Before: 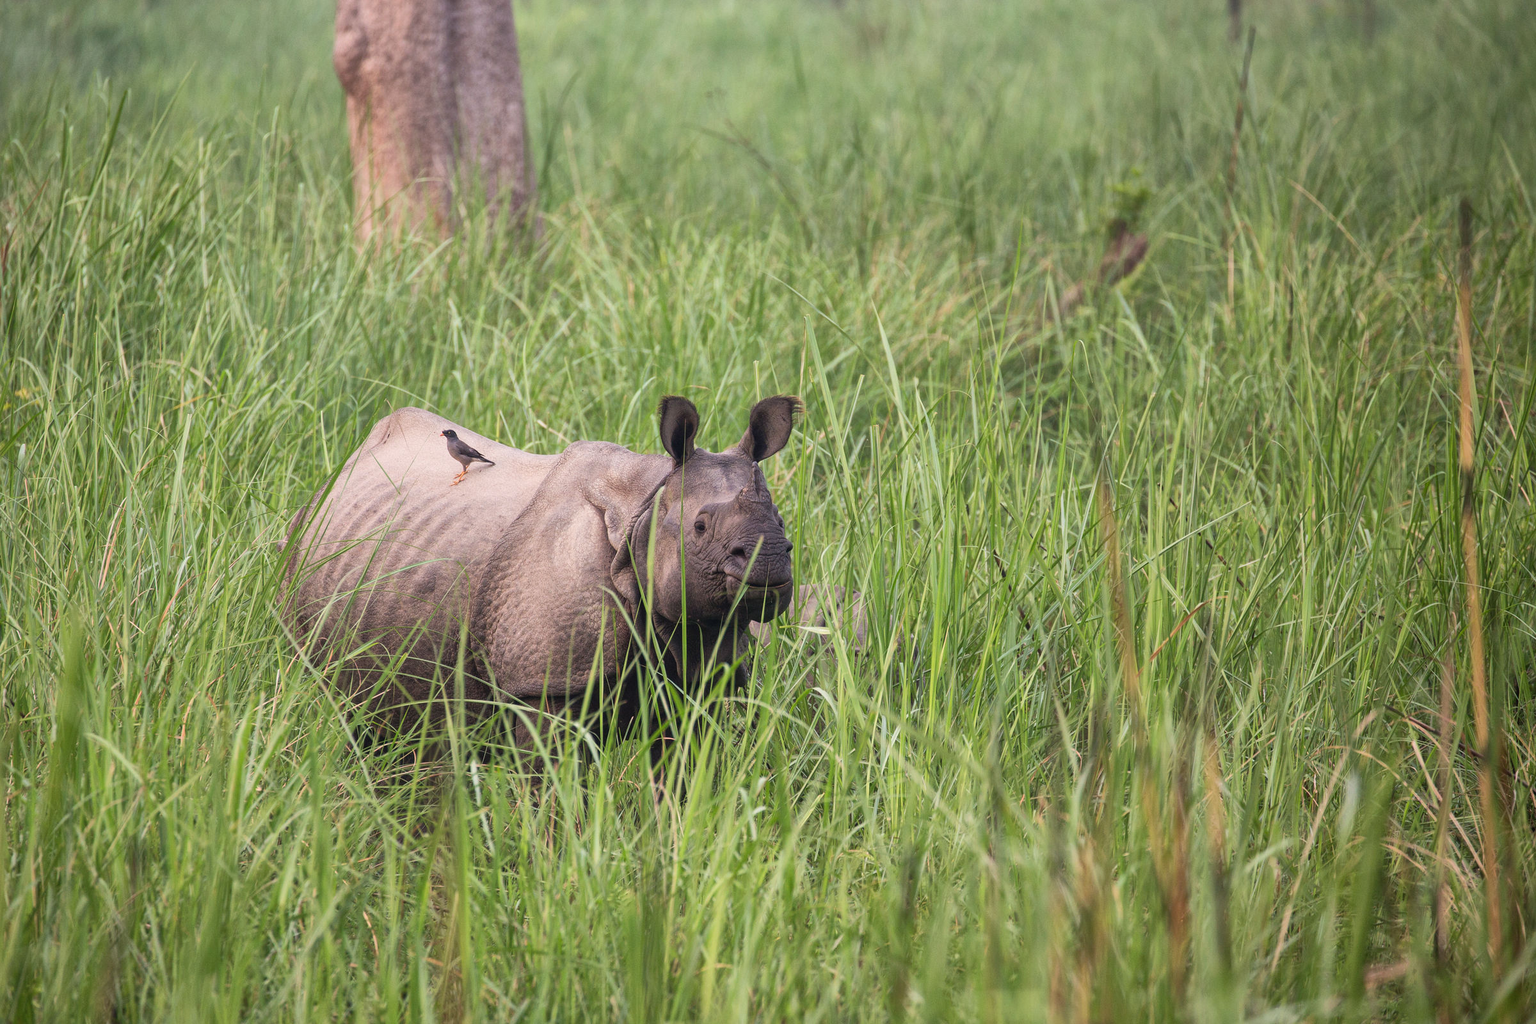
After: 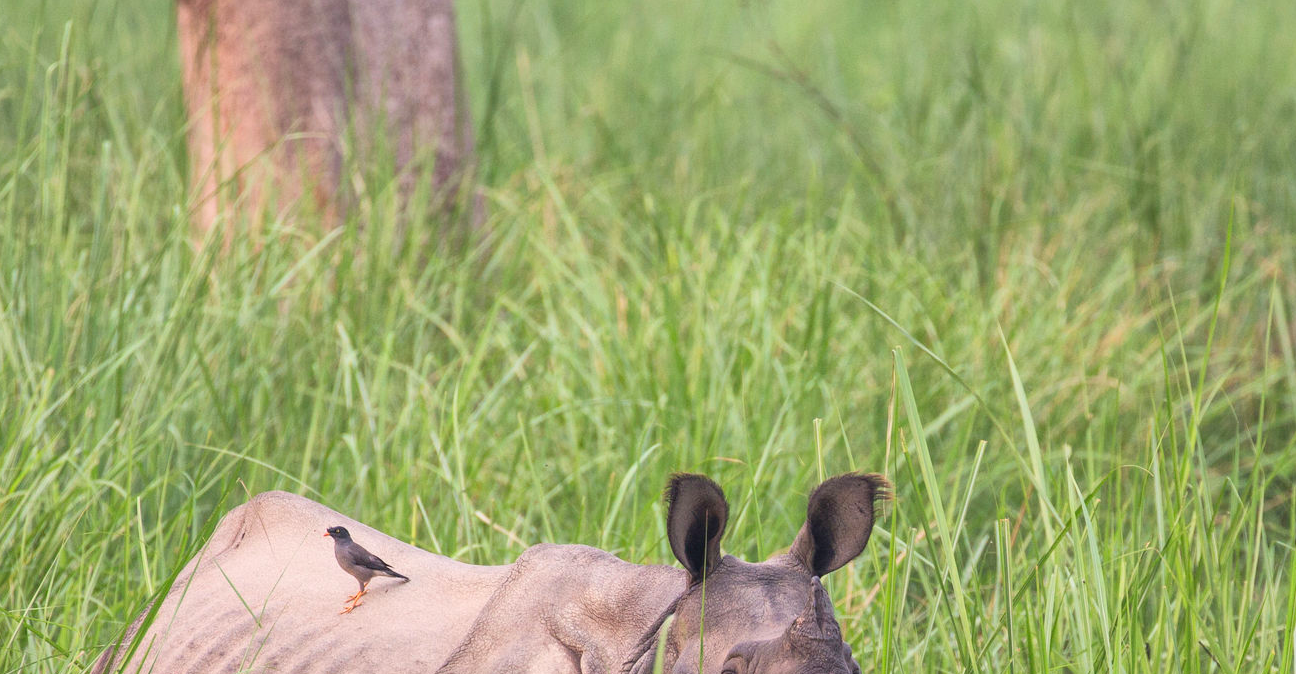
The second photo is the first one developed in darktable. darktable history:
crop: left 15.195%, top 9.113%, right 30.777%, bottom 48.762%
contrast brightness saturation: contrast 0.072, brightness 0.074, saturation 0.181
